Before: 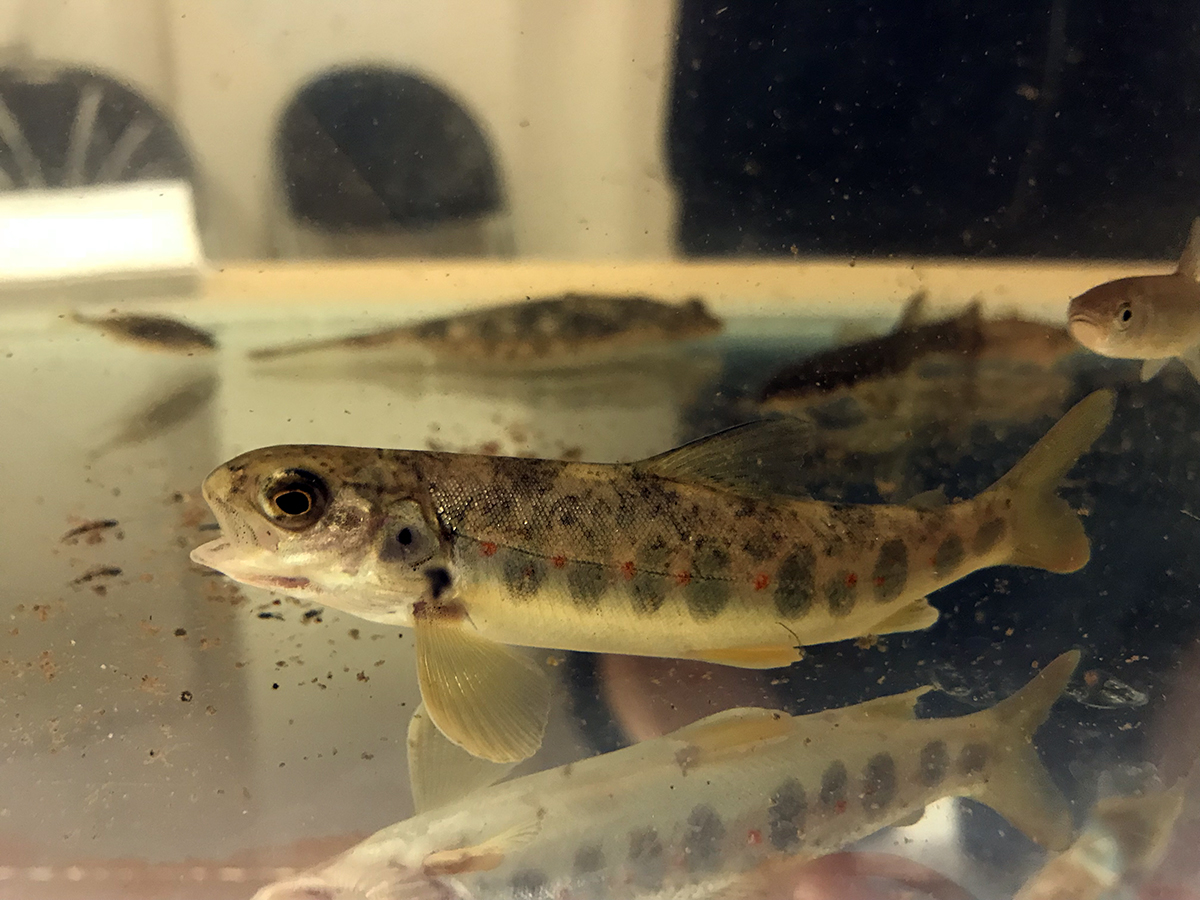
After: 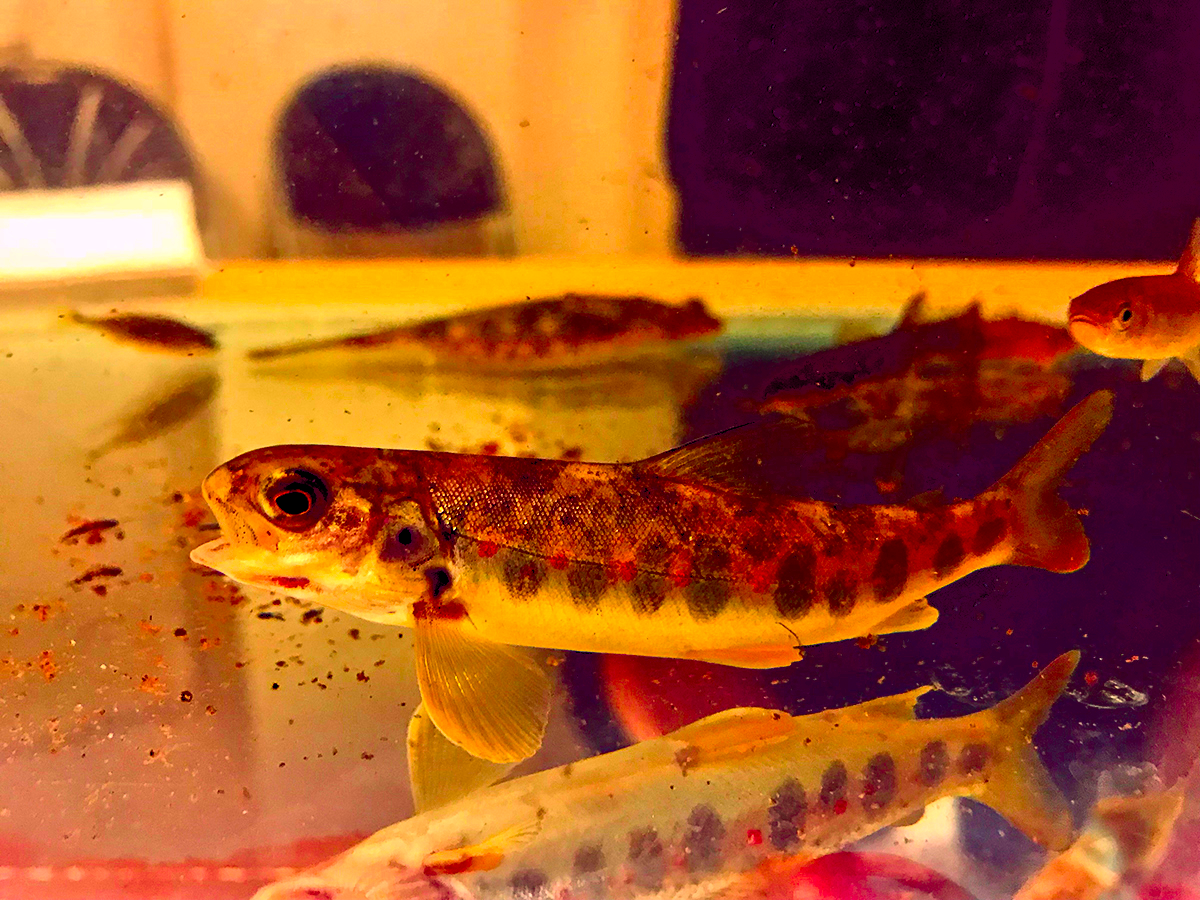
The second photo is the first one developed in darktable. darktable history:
color contrast: green-magenta contrast 1.73, blue-yellow contrast 1.15
color balance rgb: shadows lift › chroma 6.43%, shadows lift › hue 305.74°, highlights gain › chroma 2.43%, highlights gain › hue 35.74°, global offset › chroma 0.28%, global offset › hue 320.29°, linear chroma grading › global chroma 5.5%, perceptual saturation grading › global saturation 30%, contrast 5.15%
white balance: emerald 1
base curve: curves: ch0 [(0, 0) (0.297, 0.298) (1, 1)], preserve colors none
rgb curve: curves: ch0 [(0, 0) (0.093, 0.159) (0.241, 0.265) (0.414, 0.42) (1, 1)], compensate middle gray true, preserve colors basic power
tone equalizer: -7 EV 0.15 EV, -6 EV 0.6 EV, -5 EV 1.15 EV, -4 EV 1.33 EV, -3 EV 1.15 EV, -2 EV 0.6 EV, -1 EV 0.15 EV, mask exposure compensation -0.5 EV
haze removal: compatibility mode true, adaptive false
contrast brightness saturation: contrast 0.24, brightness -0.24, saturation 0.14
